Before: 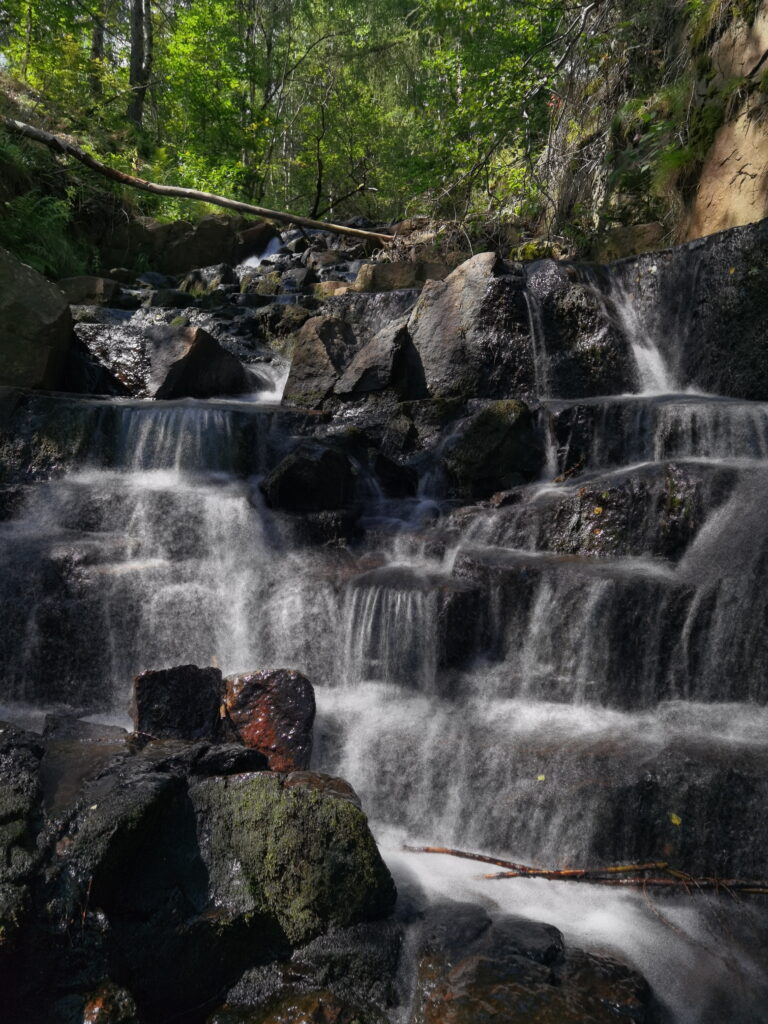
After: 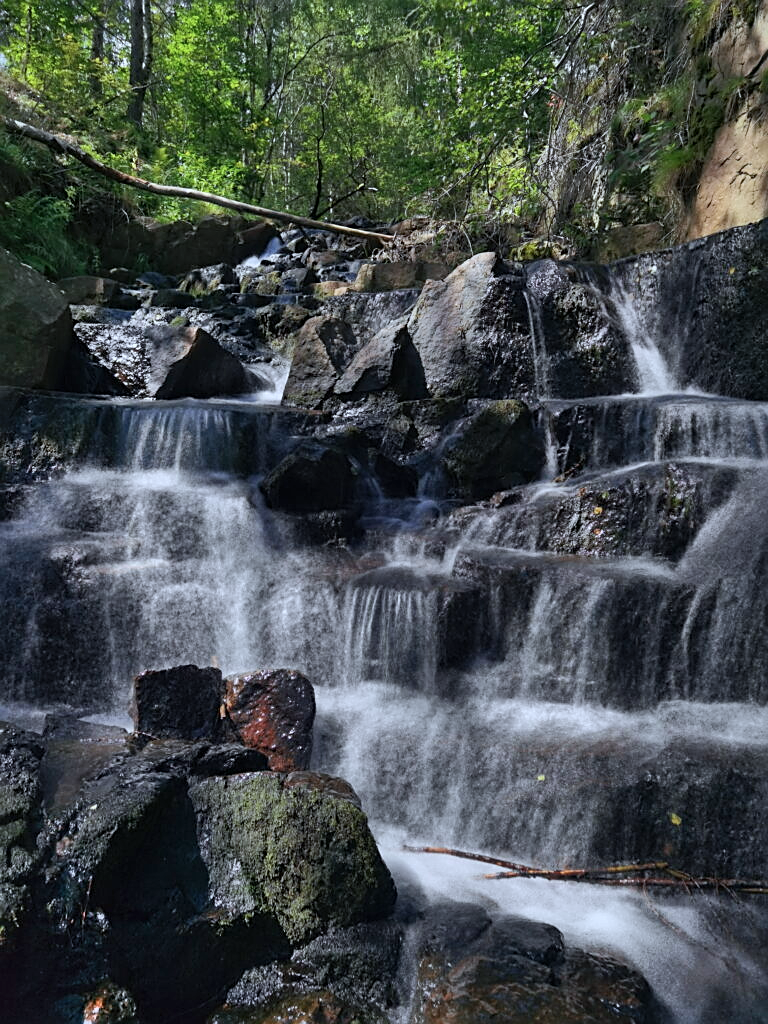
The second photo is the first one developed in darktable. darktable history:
color calibration: x 0.37, y 0.382, temperature 4302.6 K
shadows and highlights: low approximation 0.01, soften with gaussian
exposure: compensate highlight preservation false
sharpen: on, module defaults
